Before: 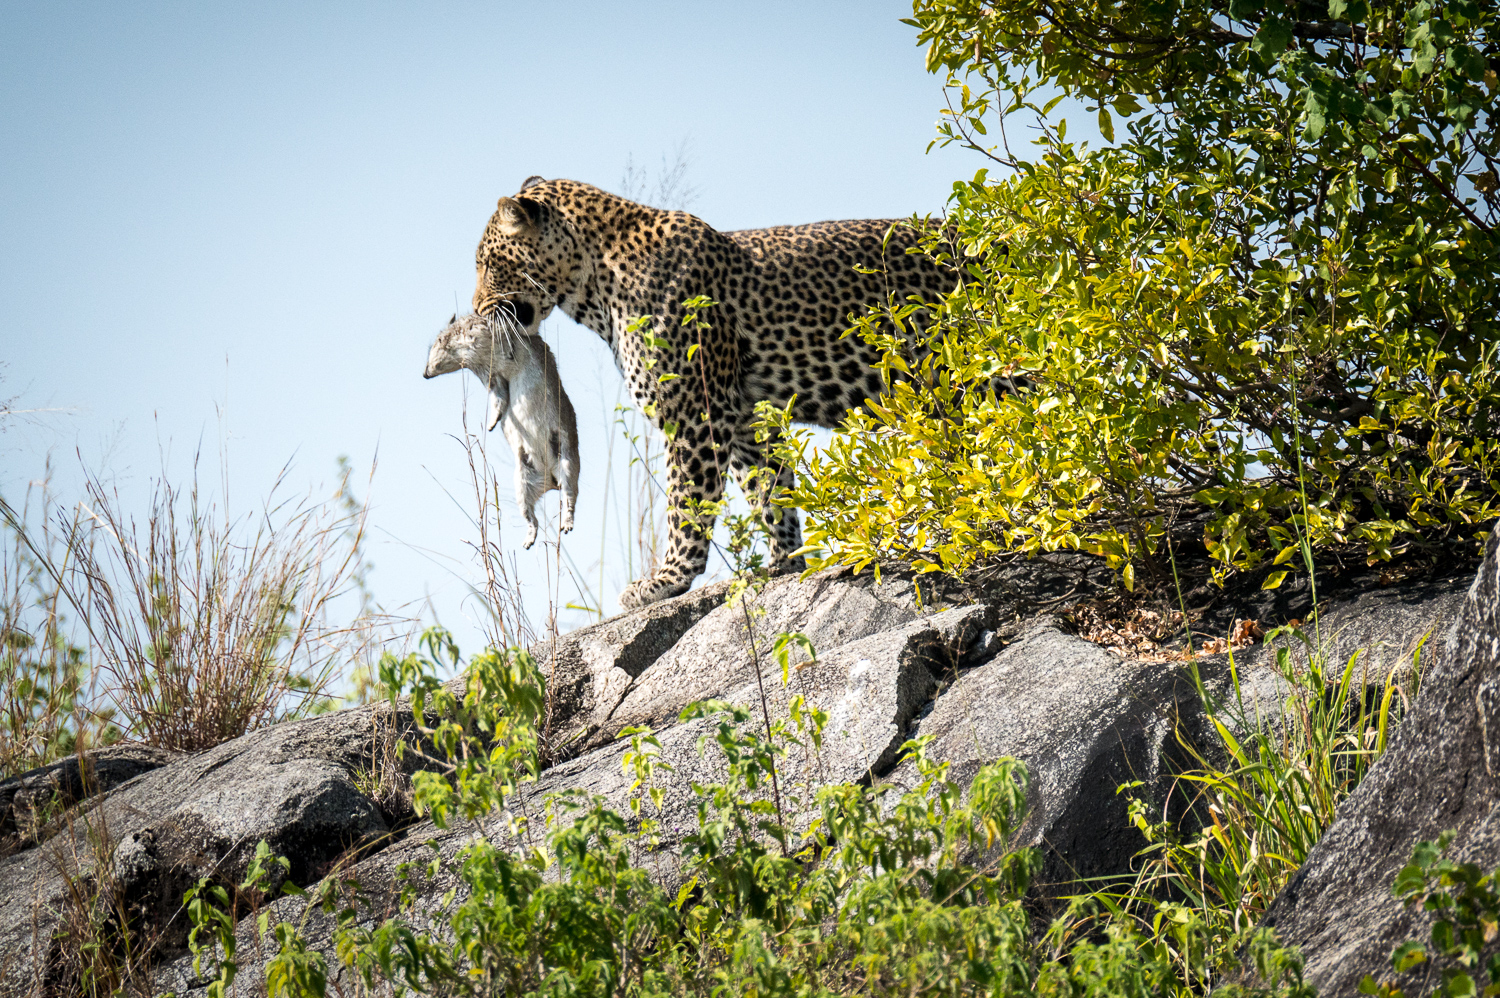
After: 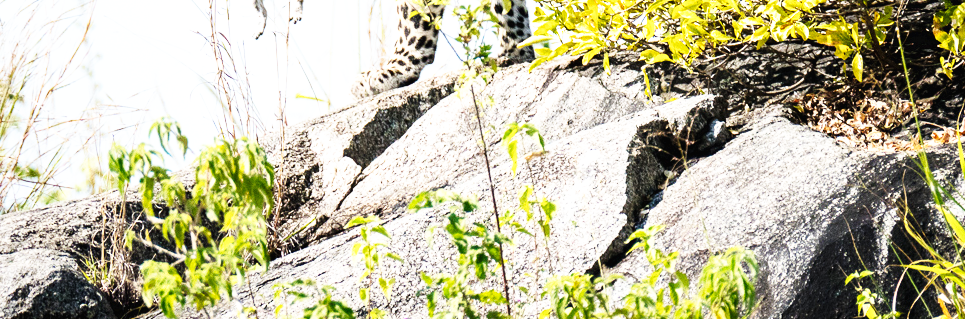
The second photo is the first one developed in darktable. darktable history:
crop: left 18.091%, top 51.13%, right 17.525%, bottom 16.85%
base curve: curves: ch0 [(0, 0.003) (0.001, 0.002) (0.006, 0.004) (0.02, 0.022) (0.048, 0.086) (0.094, 0.234) (0.162, 0.431) (0.258, 0.629) (0.385, 0.8) (0.548, 0.918) (0.751, 0.988) (1, 1)], preserve colors none
